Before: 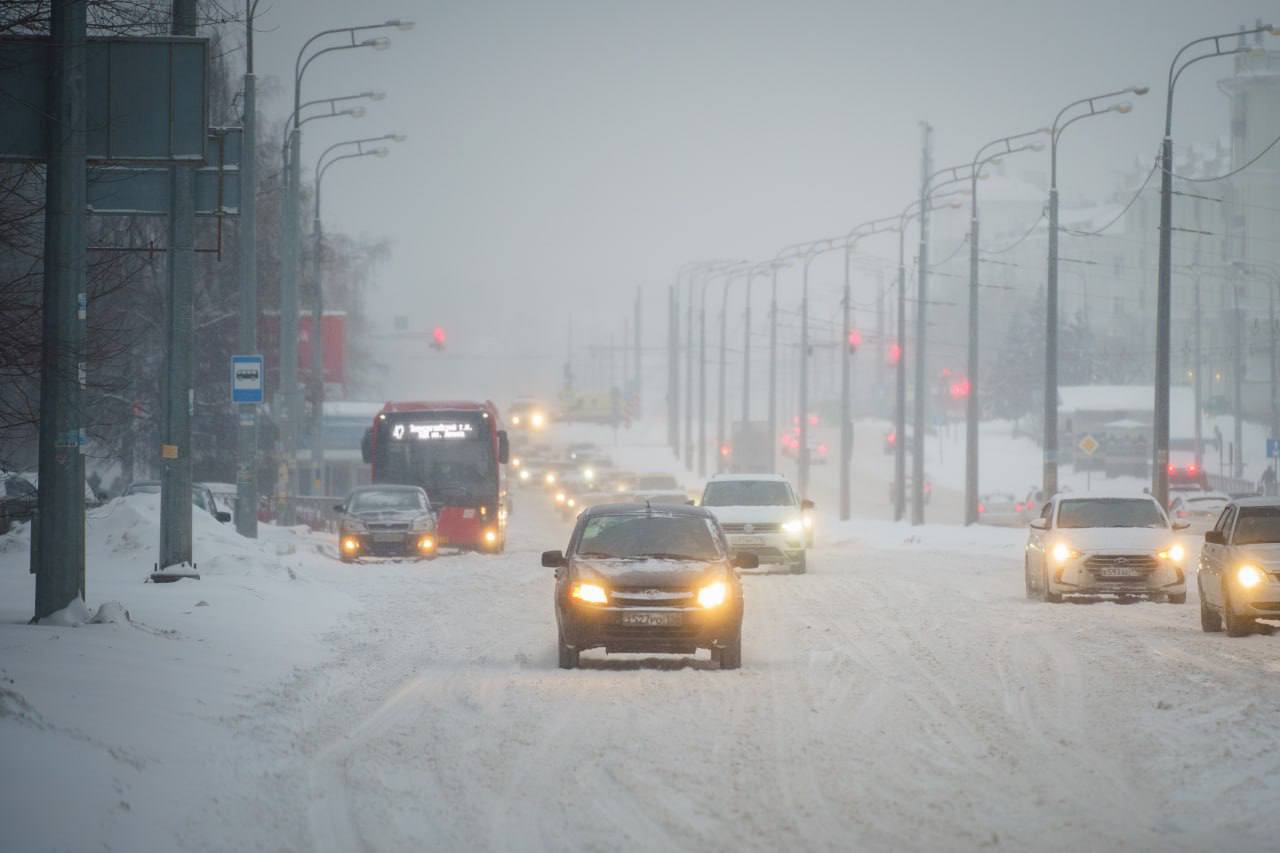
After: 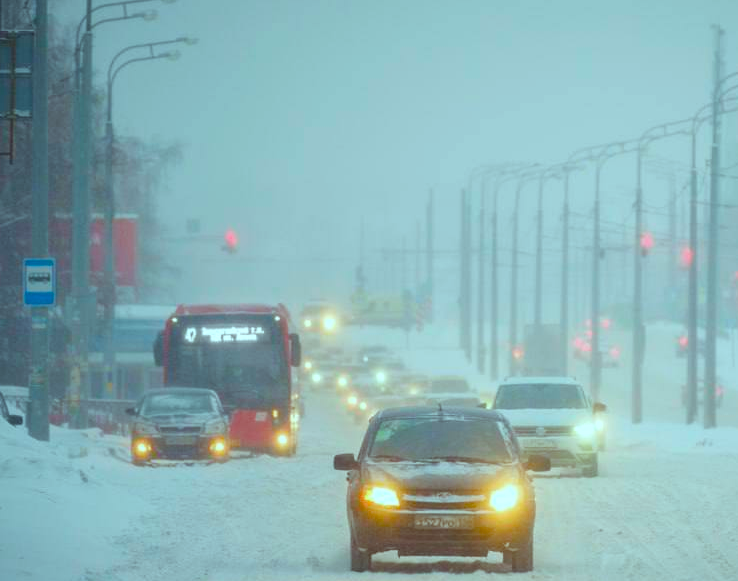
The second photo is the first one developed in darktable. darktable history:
color balance rgb: highlights gain › chroma 4.035%, highlights gain › hue 203.3°, perceptual saturation grading › global saturation 39.039%, perceptual saturation grading › highlights -25.801%, perceptual saturation grading › mid-tones 34.613%, perceptual saturation grading › shadows 36.194%, global vibrance 14.943%
crop: left 16.255%, top 11.421%, right 26.086%, bottom 20.399%
